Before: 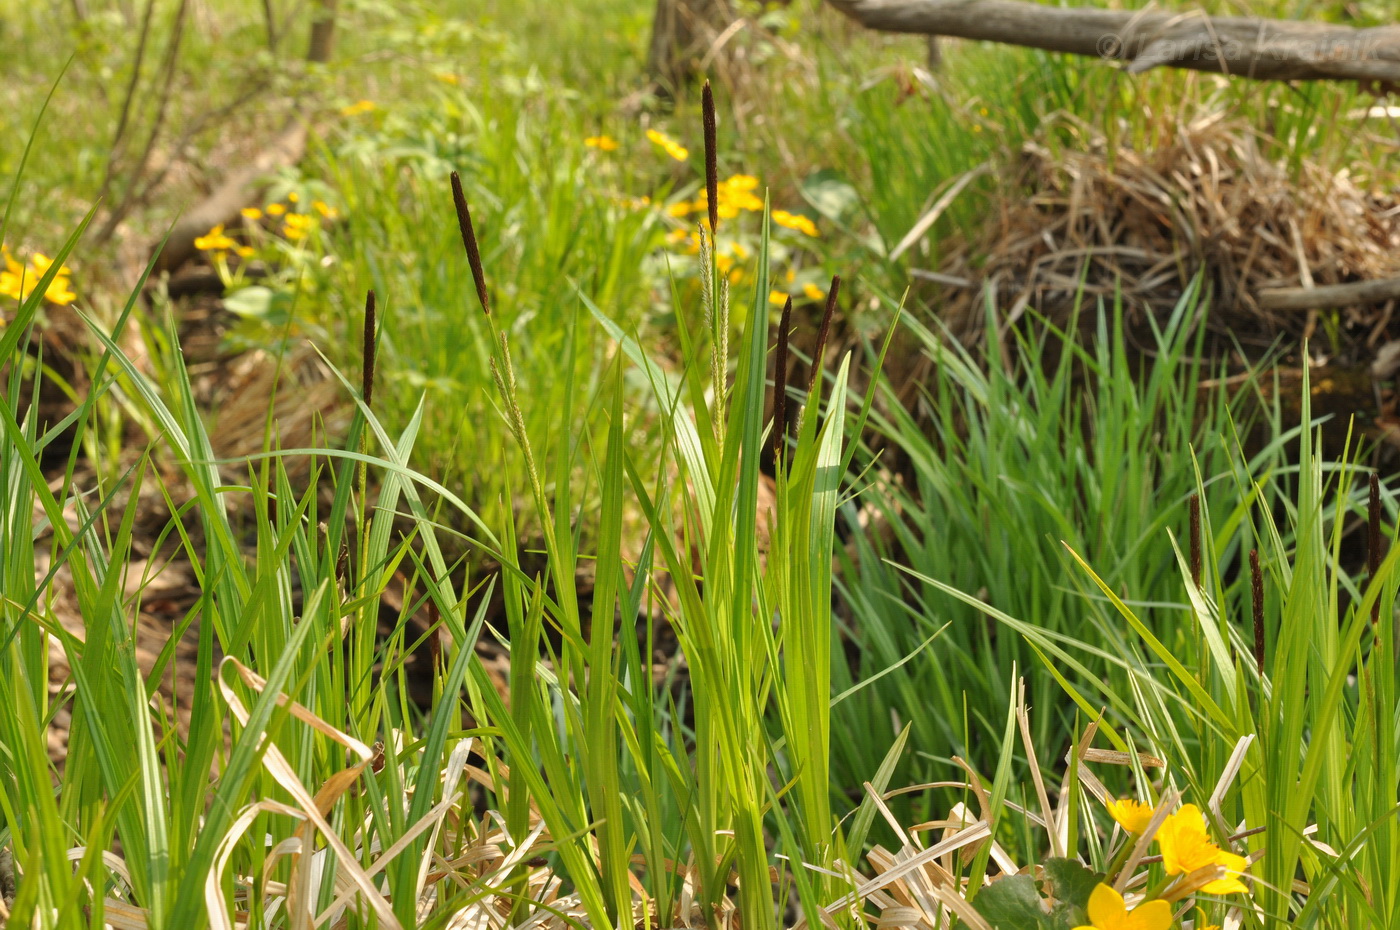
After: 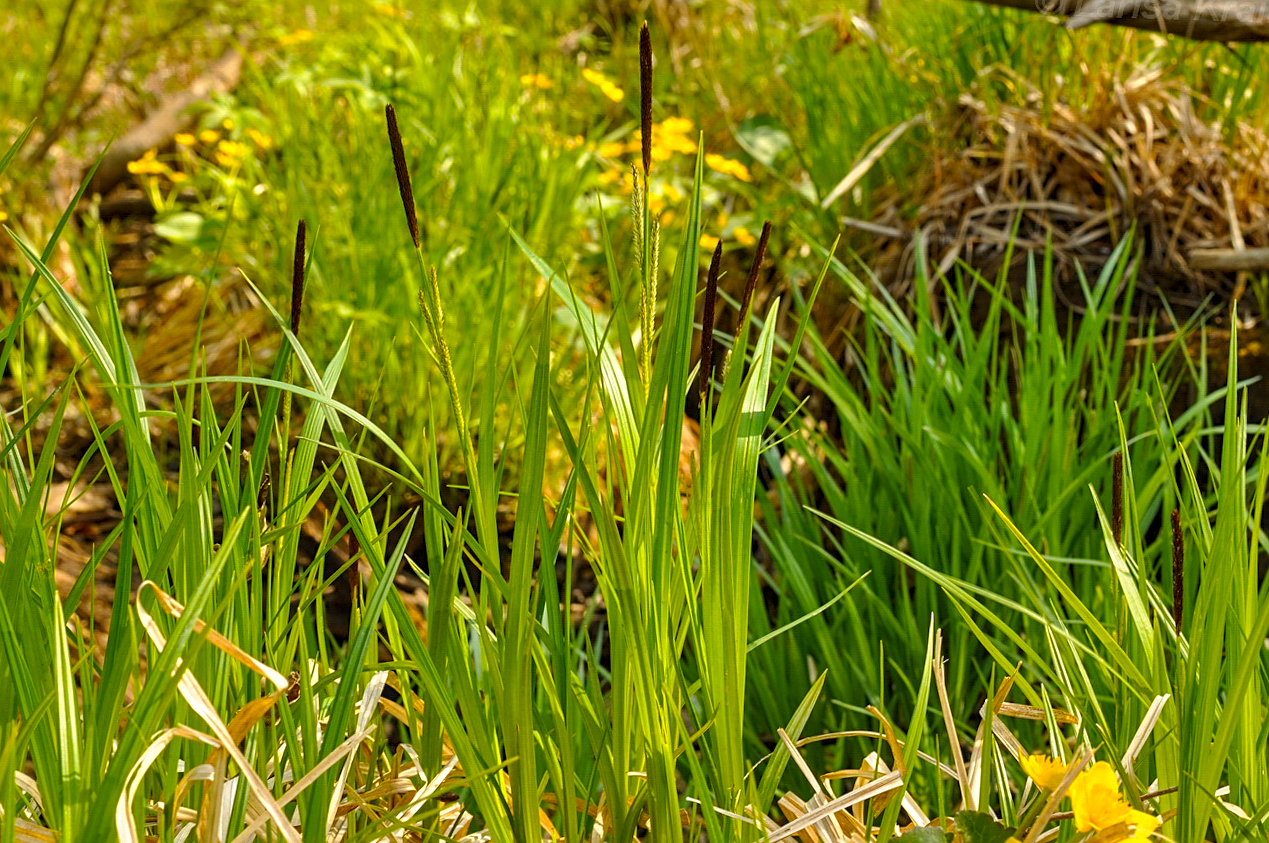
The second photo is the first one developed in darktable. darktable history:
haze removal: adaptive false
color balance rgb: linear chroma grading › global chroma 10%, perceptual saturation grading › global saturation 30%, global vibrance 10%
sharpen: on, module defaults
crop and rotate: angle -1.96°, left 3.097%, top 4.154%, right 1.586%, bottom 0.529%
local contrast: on, module defaults
